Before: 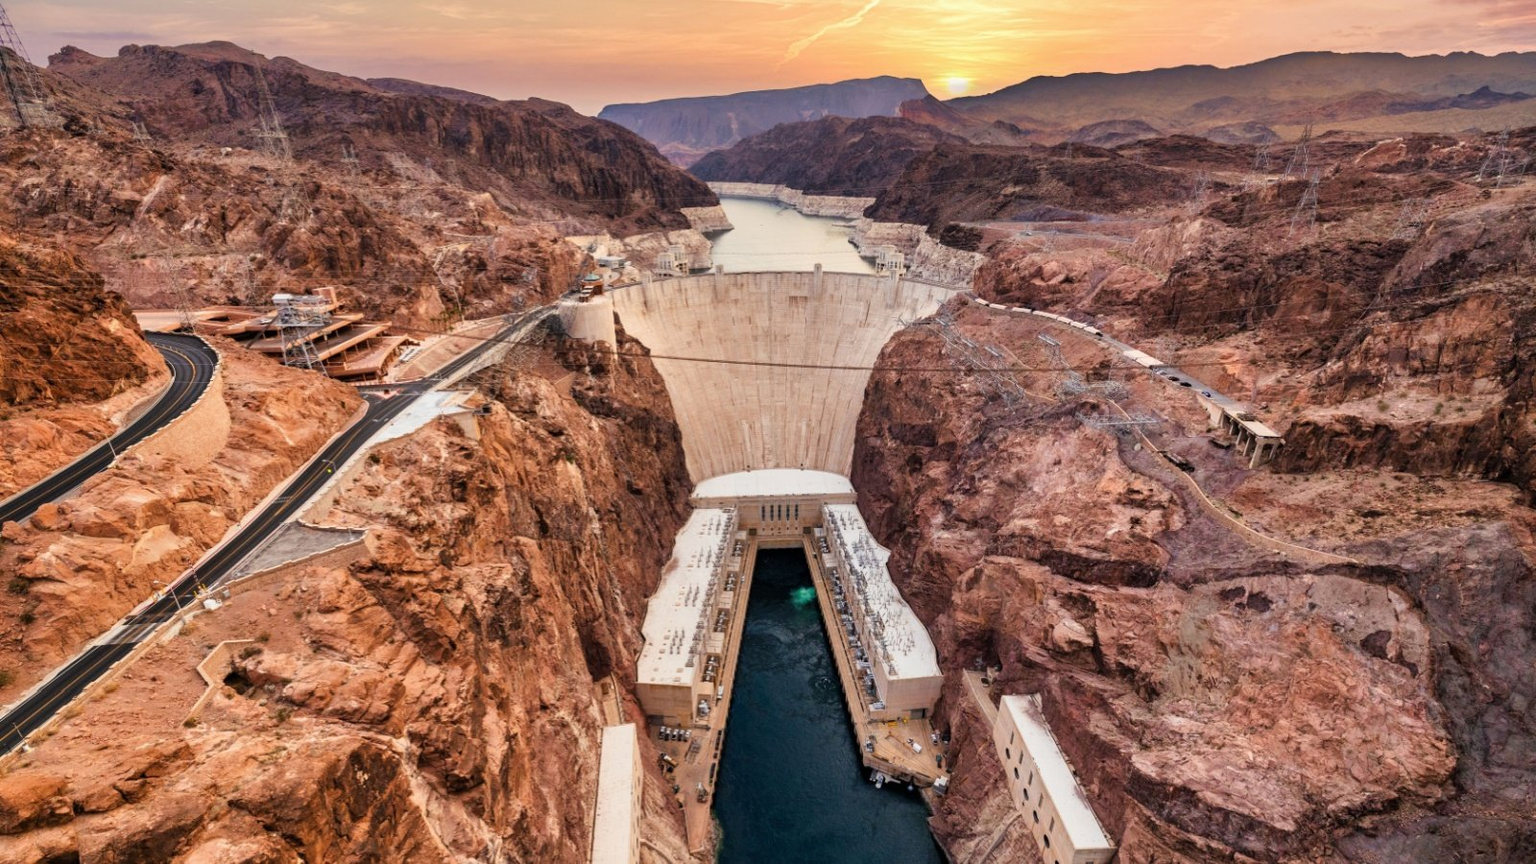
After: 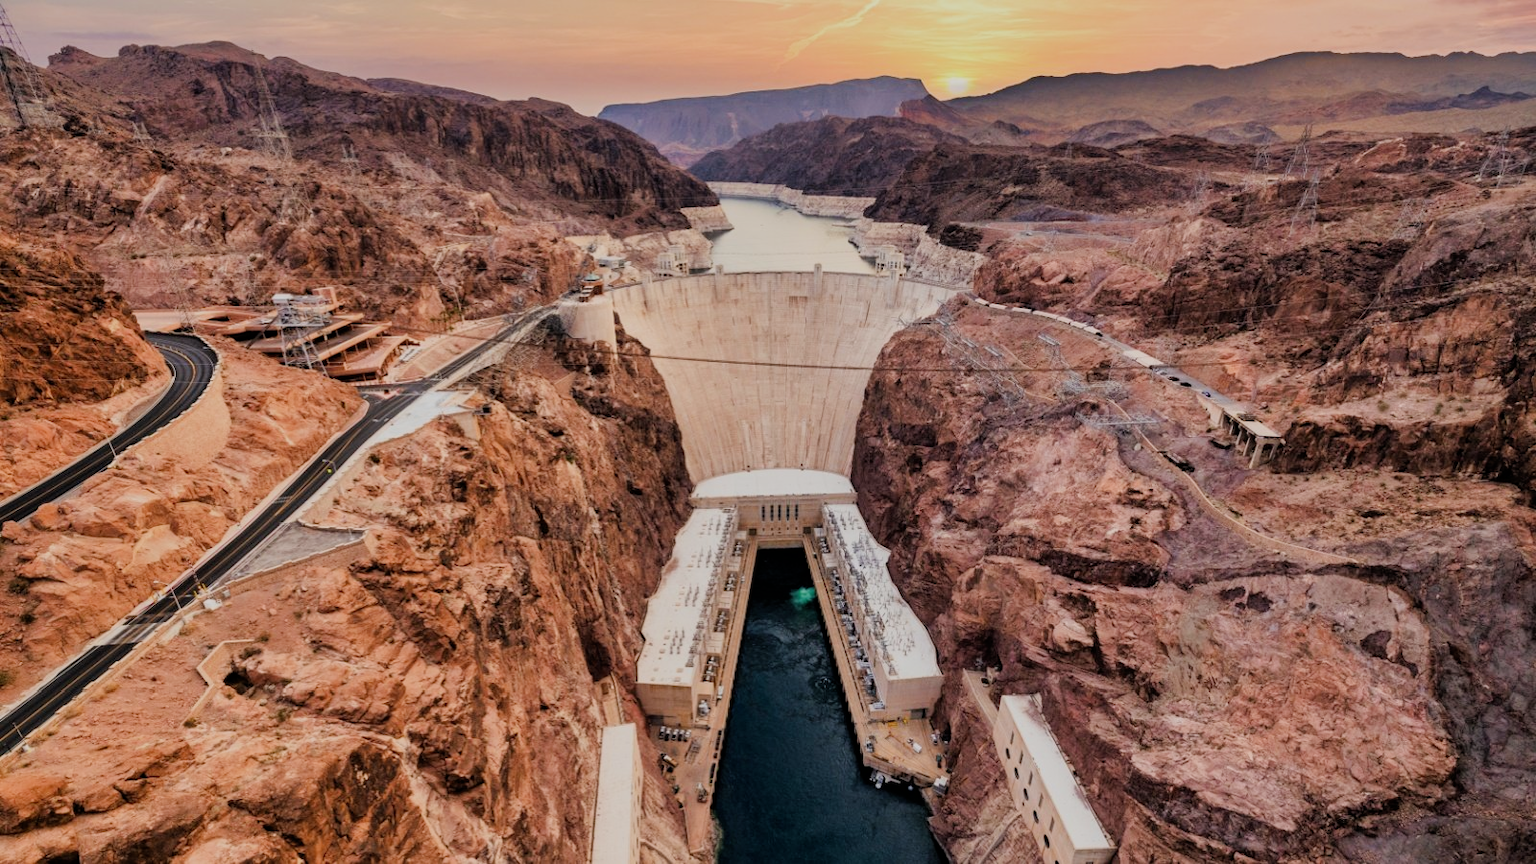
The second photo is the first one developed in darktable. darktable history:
filmic rgb: black relative exposure -7.65 EV, white relative exposure 4.56 EV, hardness 3.61
tone equalizer: on, module defaults
